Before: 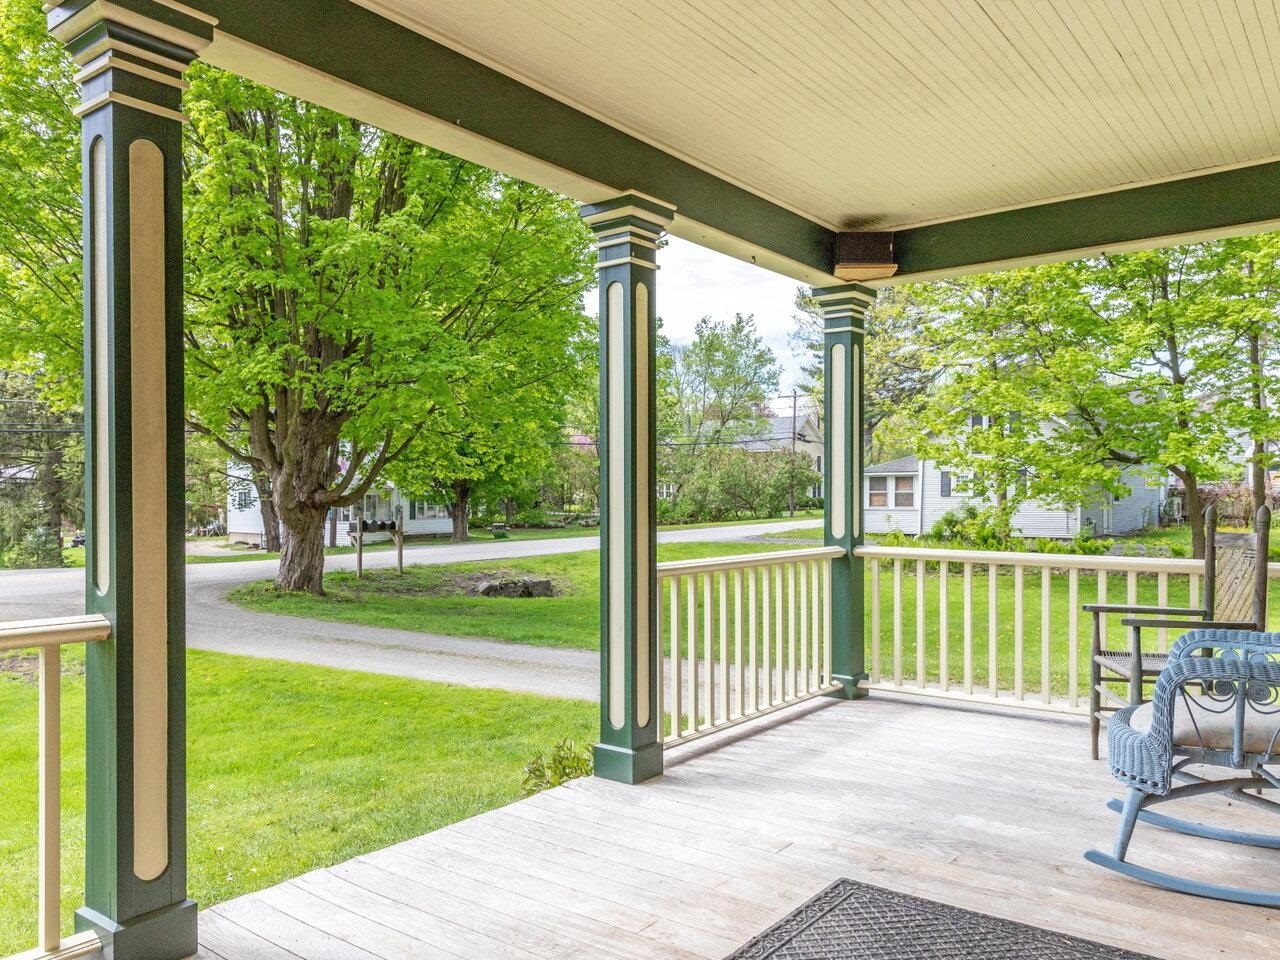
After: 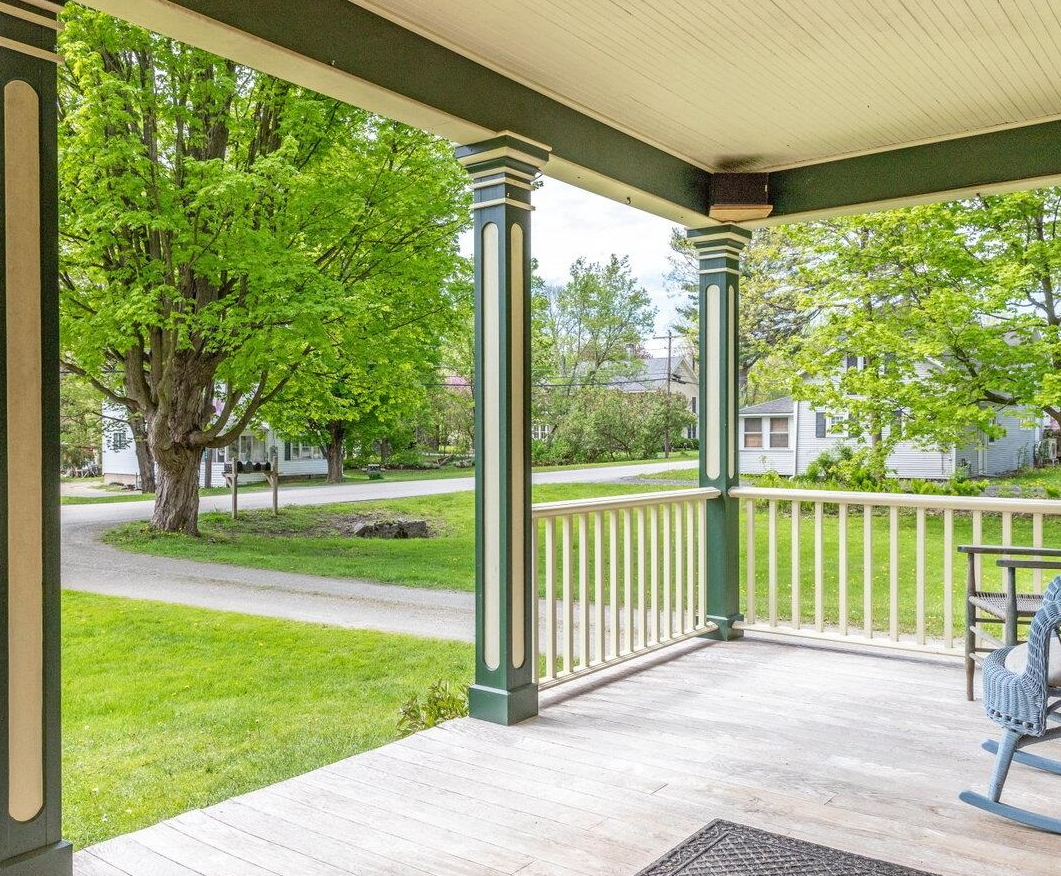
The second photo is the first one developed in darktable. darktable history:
crop: left 9.81%, top 6.248%, right 7.254%, bottom 2.485%
